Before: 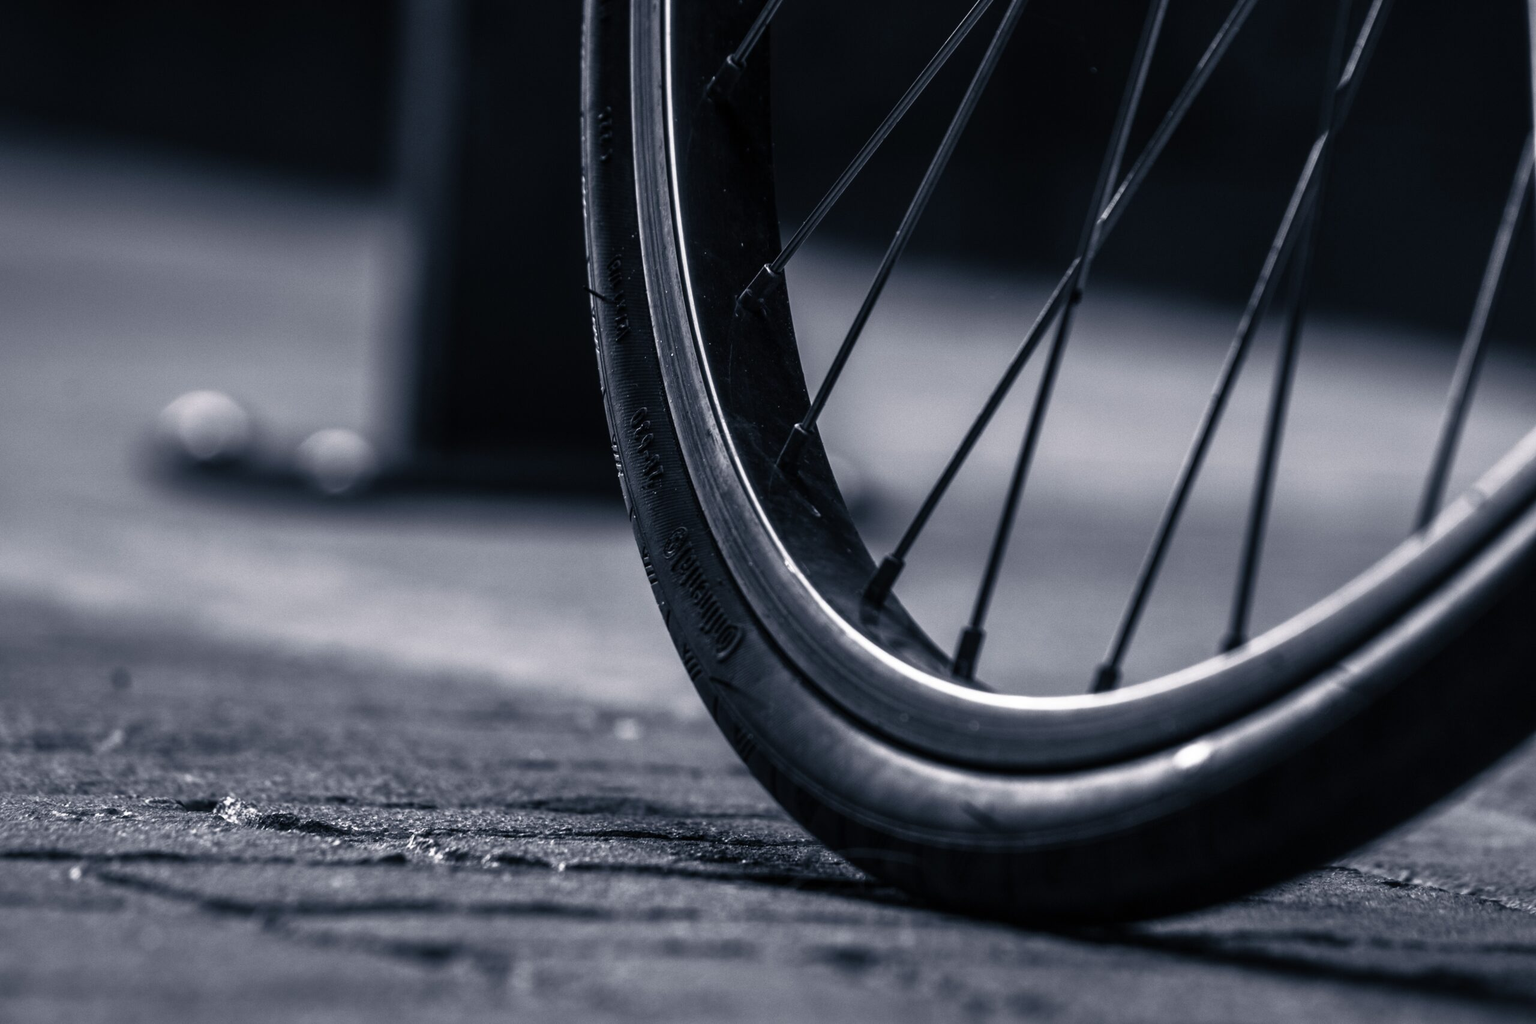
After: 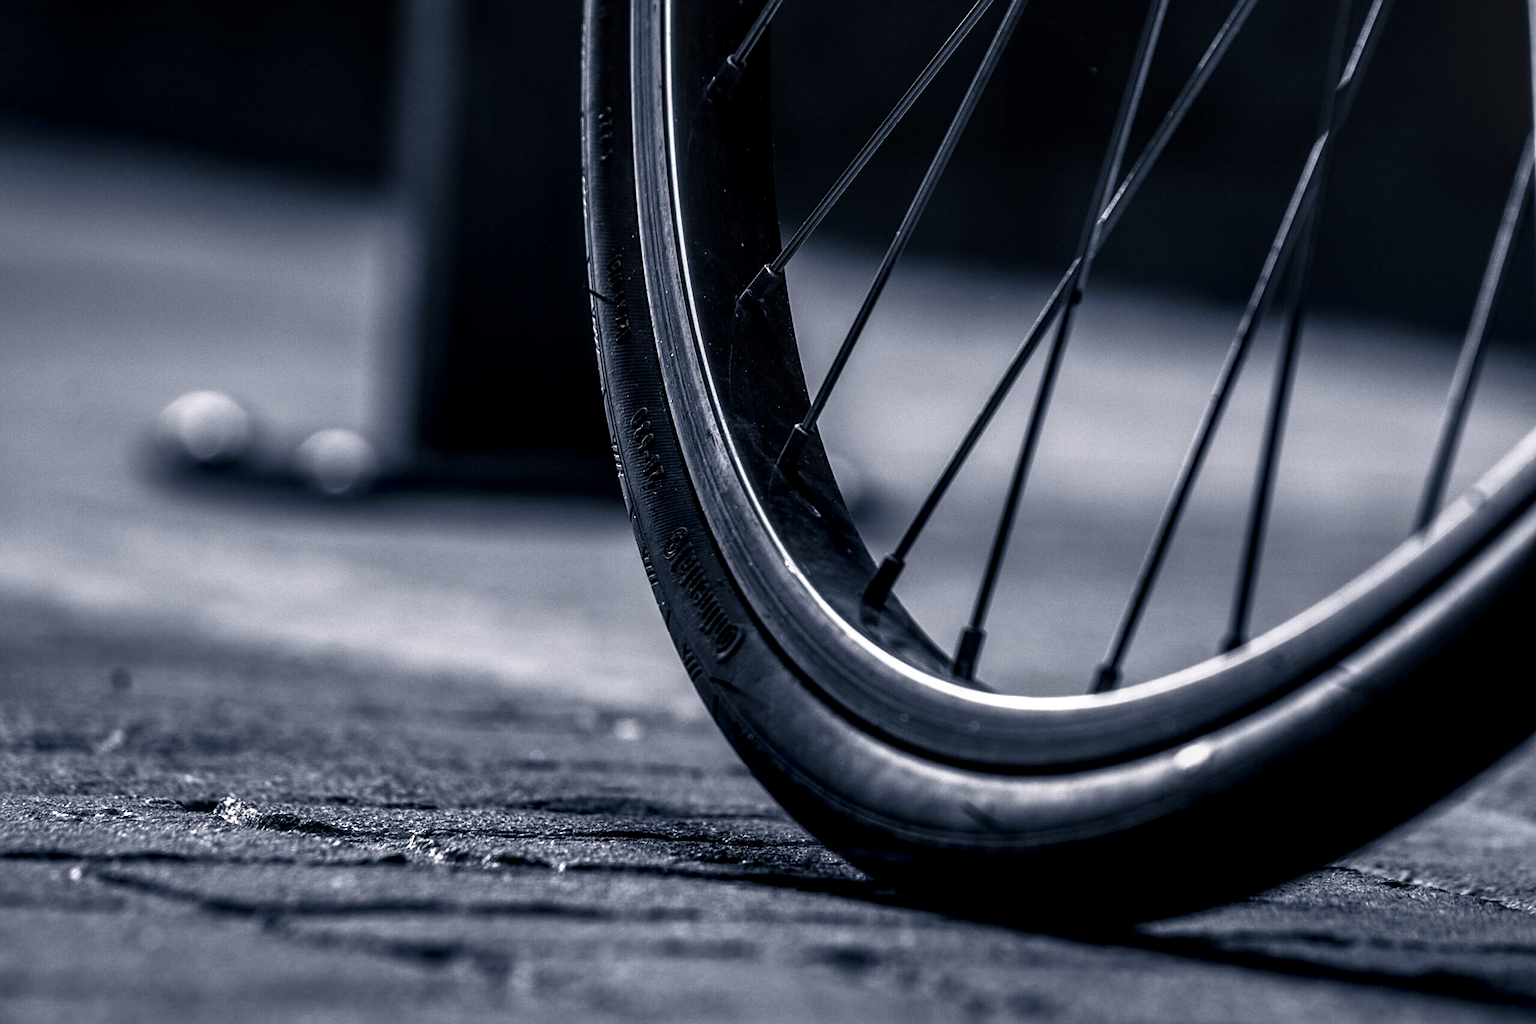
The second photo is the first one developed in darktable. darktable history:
sharpen: on, module defaults
local contrast: detail 140%
color contrast: green-magenta contrast 0.85, blue-yellow contrast 1.25, unbound 0
